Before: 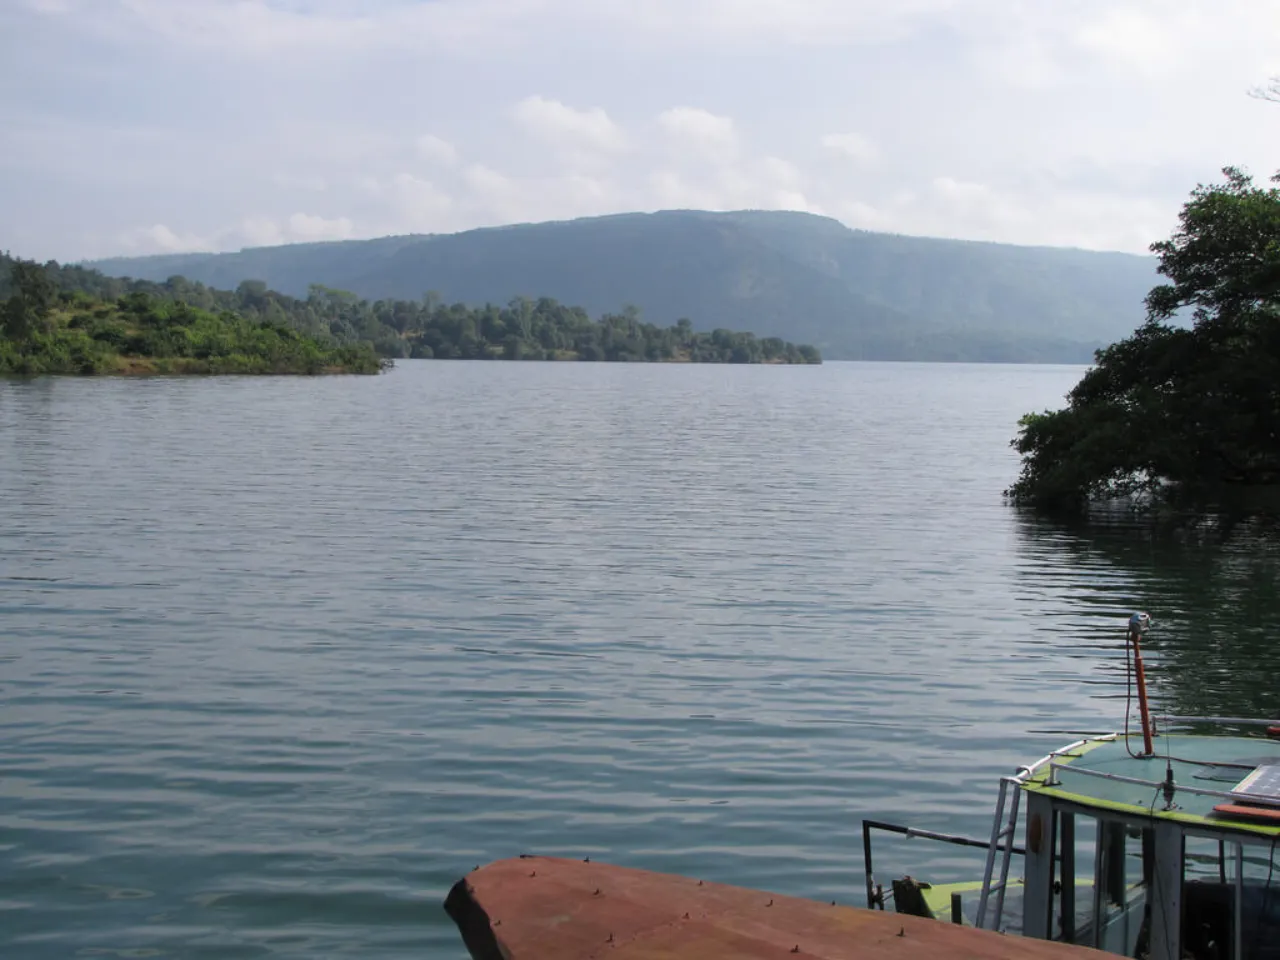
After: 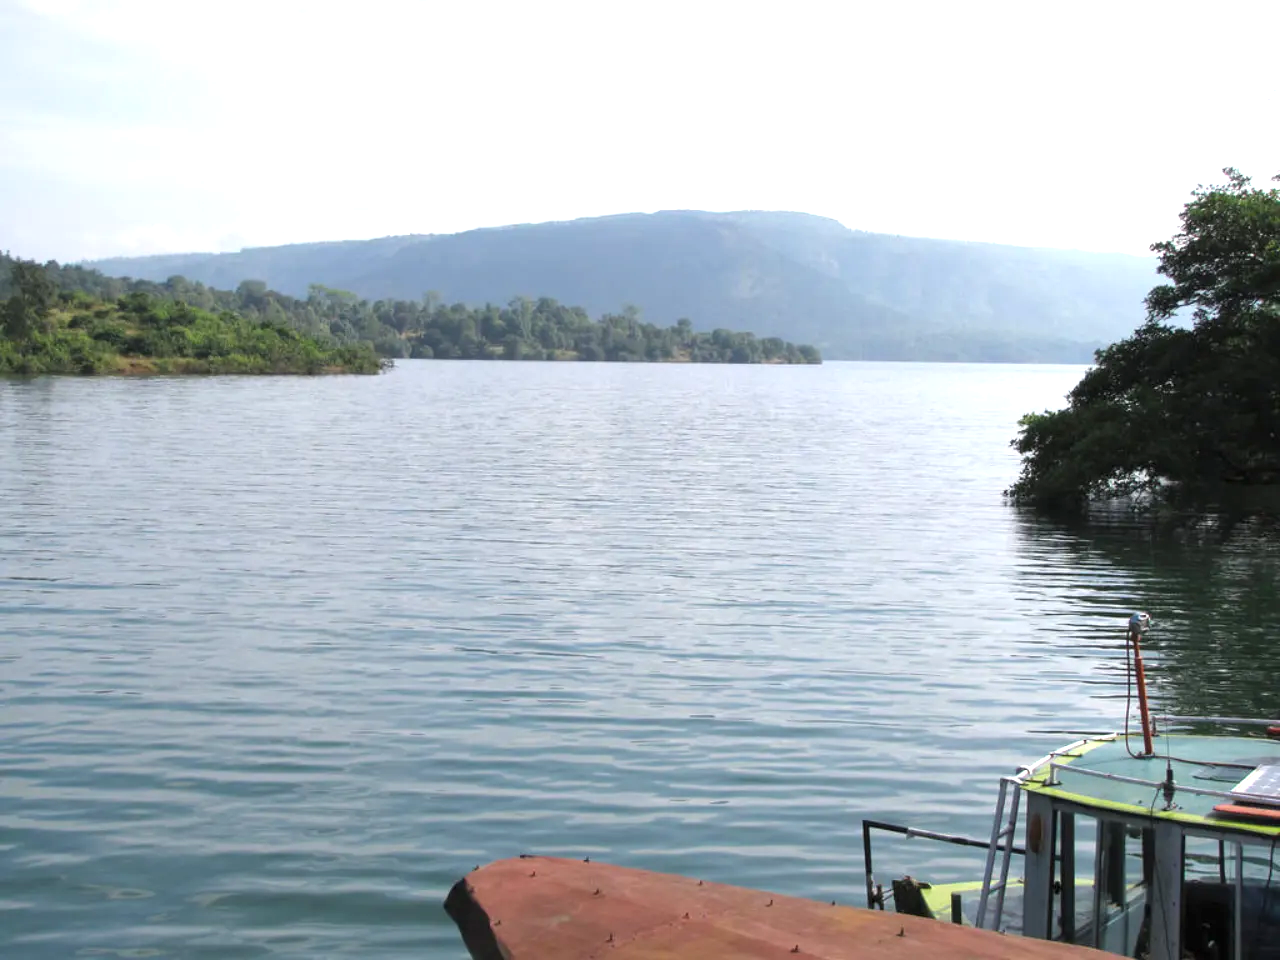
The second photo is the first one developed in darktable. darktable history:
exposure: exposure 0.924 EV, compensate exposure bias true, compensate highlight preservation false
